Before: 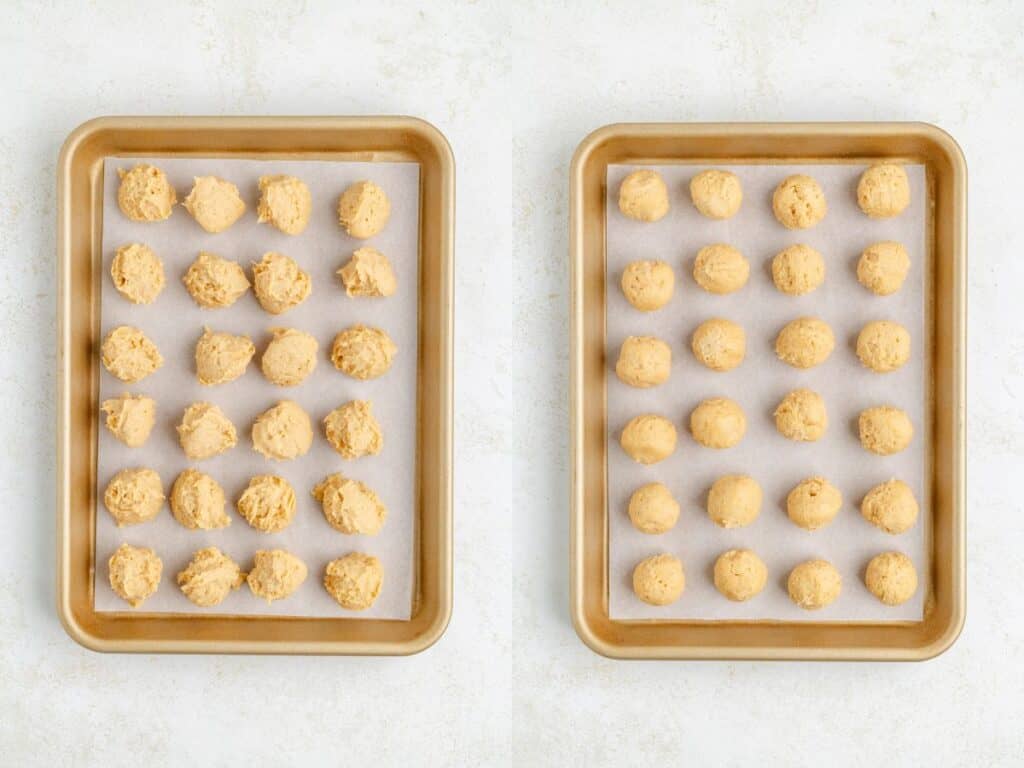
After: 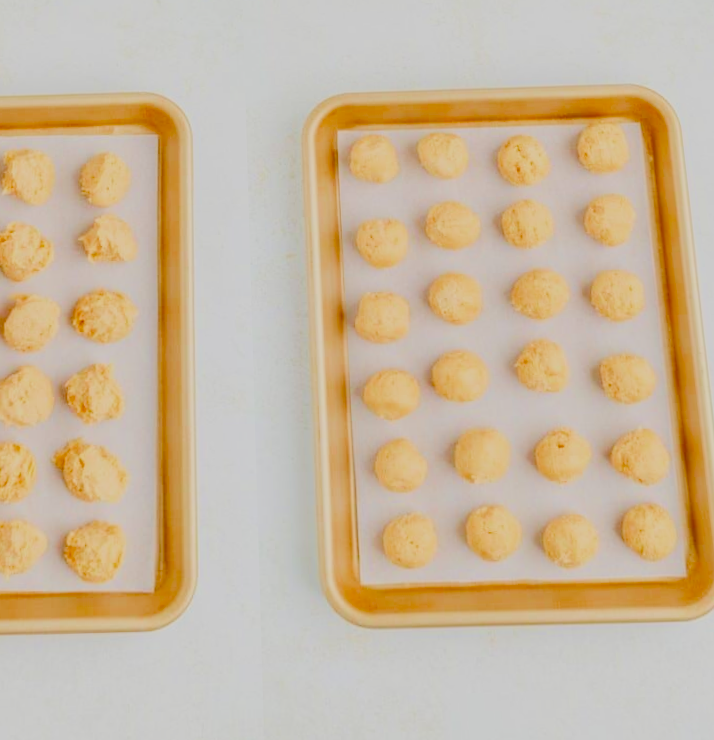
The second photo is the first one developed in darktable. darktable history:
rotate and perspective: rotation -1.68°, lens shift (vertical) -0.146, crop left 0.049, crop right 0.912, crop top 0.032, crop bottom 0.96
crop and rotate: left 24.6%
exposure: black level correction 0.001, exposure 1 EV, compensate highlight preservation false
filmic rgb: white relative exposure 8 EV, threshold 3 EV, hardness 2.44, latitude 10.07%, contrast 0.72, highlights saturation mix 10%, shadows ↔ highlights balance 1.38%, color science v4 (2020), enable highlight reconstruction true
